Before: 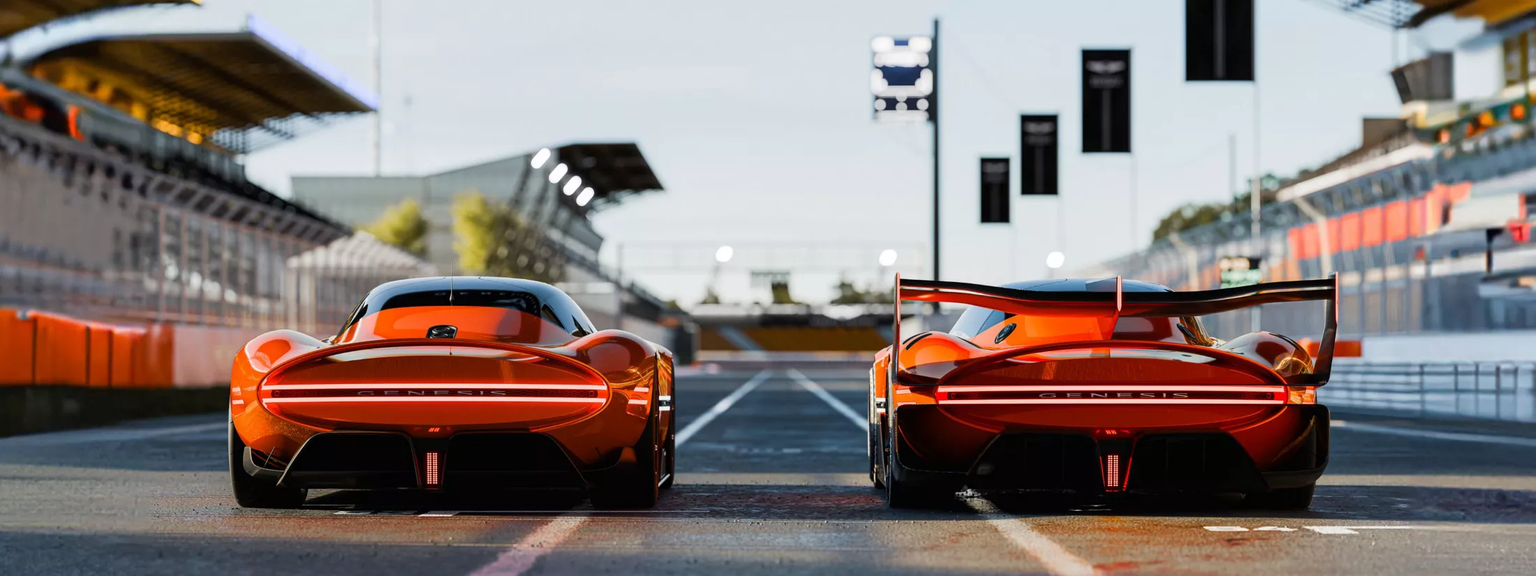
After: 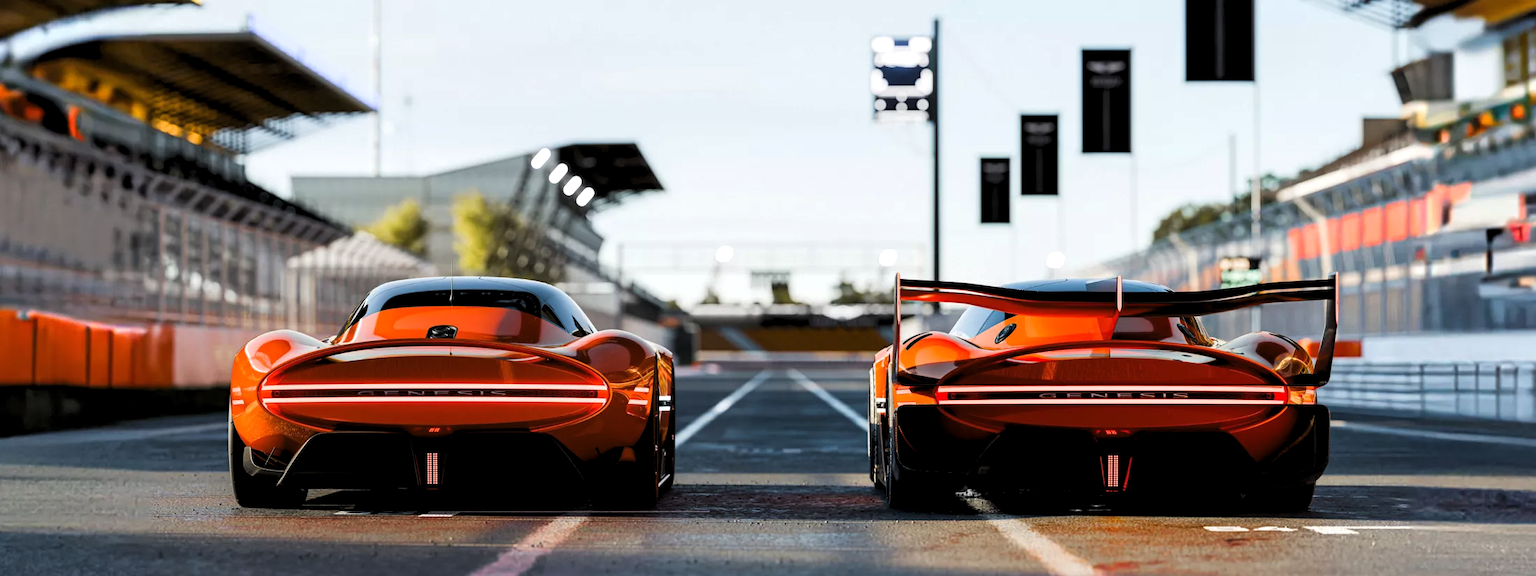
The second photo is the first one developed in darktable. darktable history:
levels: black 3.9%, levels [0.062, 0.494, 0.925]
